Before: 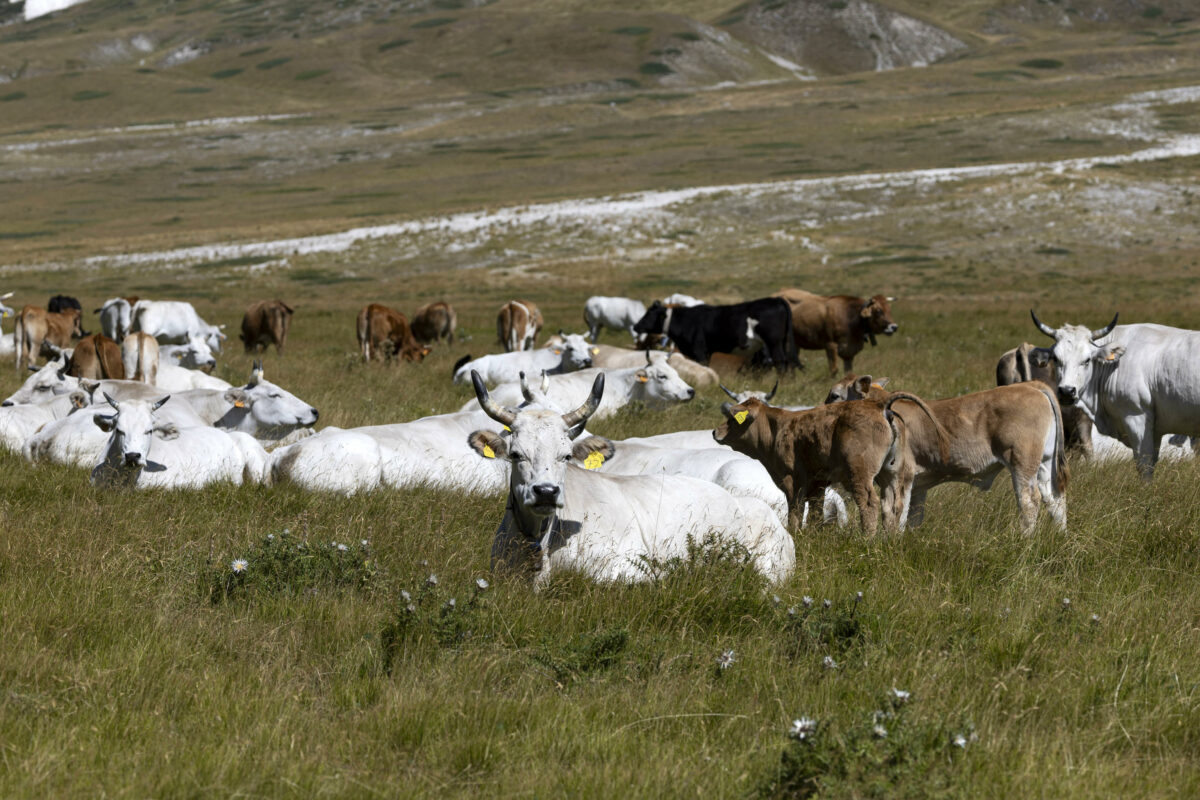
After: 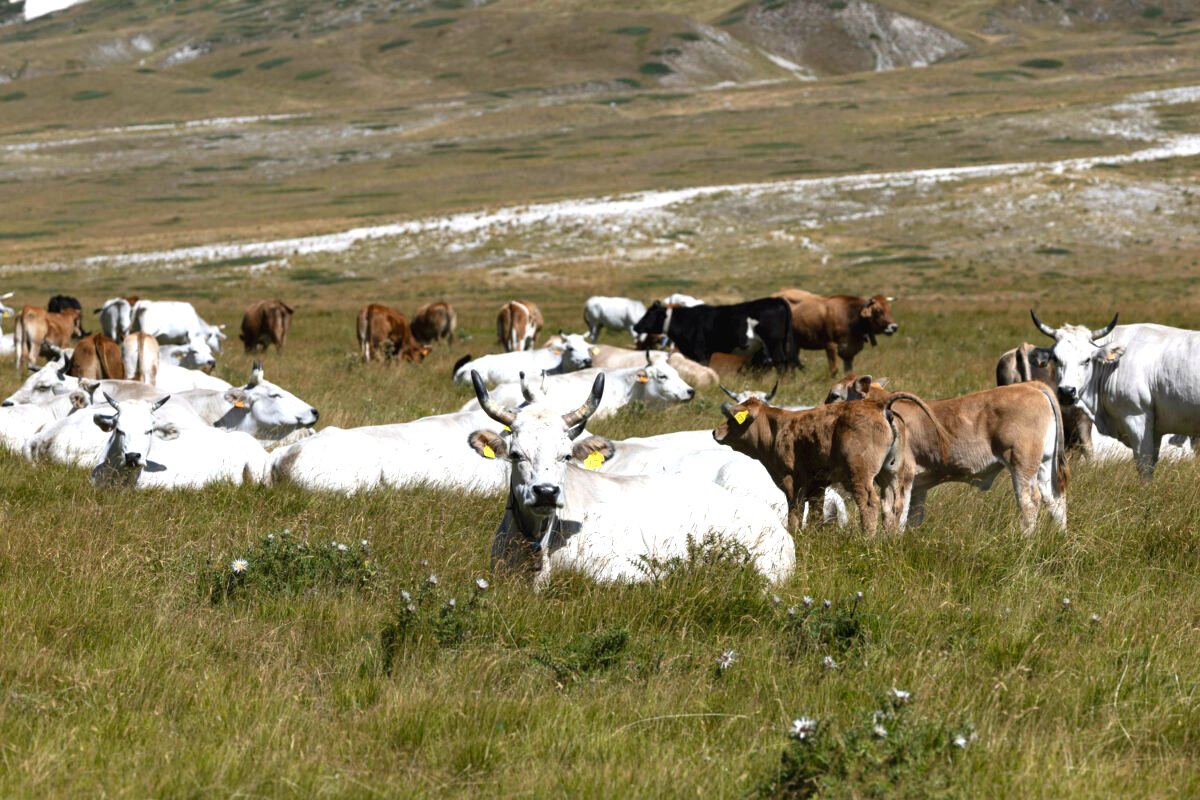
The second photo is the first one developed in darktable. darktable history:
exposure: black level correction -0.002, exposure 0.546 EV, compensate highlight preservation false
